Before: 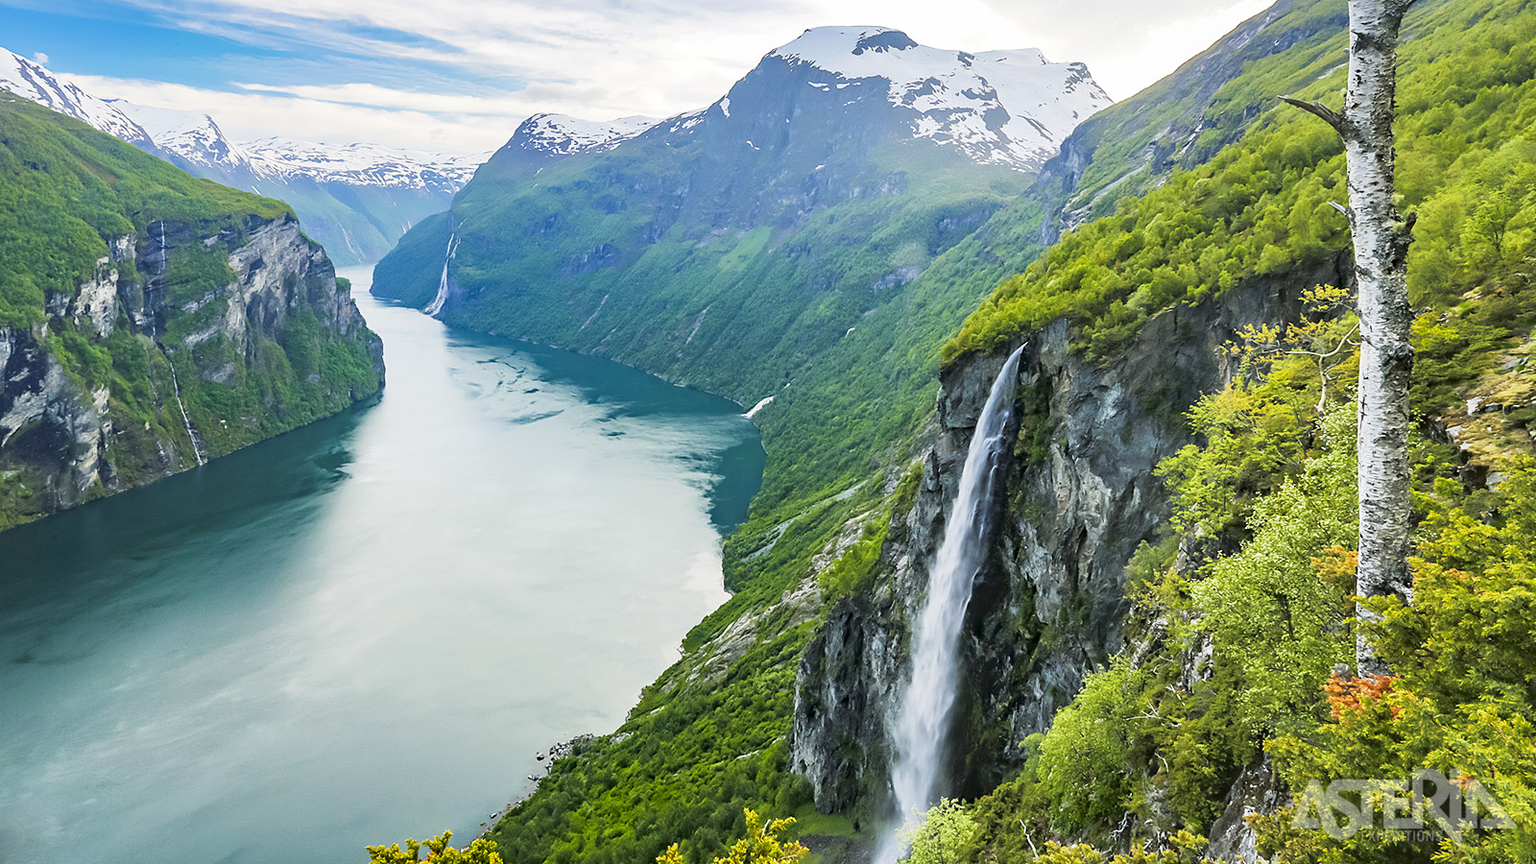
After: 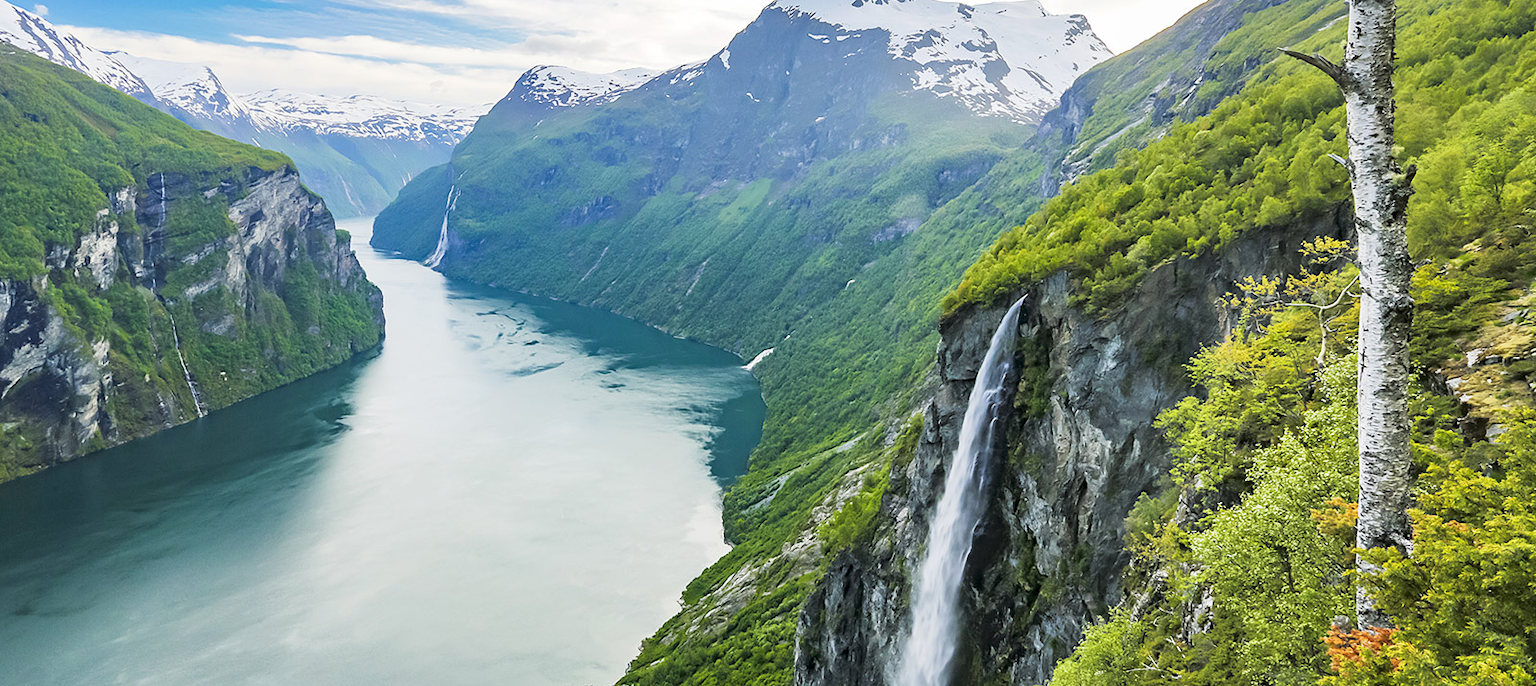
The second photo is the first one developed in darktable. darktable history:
contrast brightness saturation: saturation -0.028
crop and rotate: top 5.657%, bottom 14.794%
